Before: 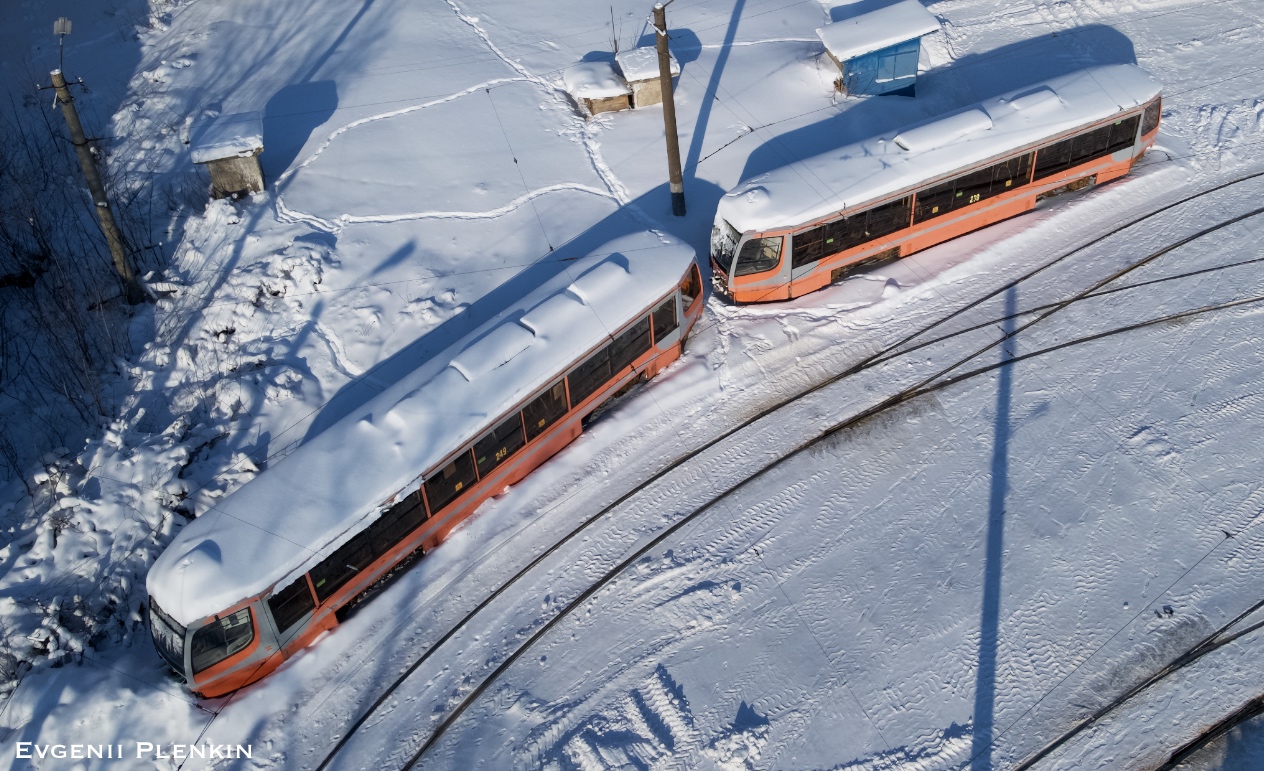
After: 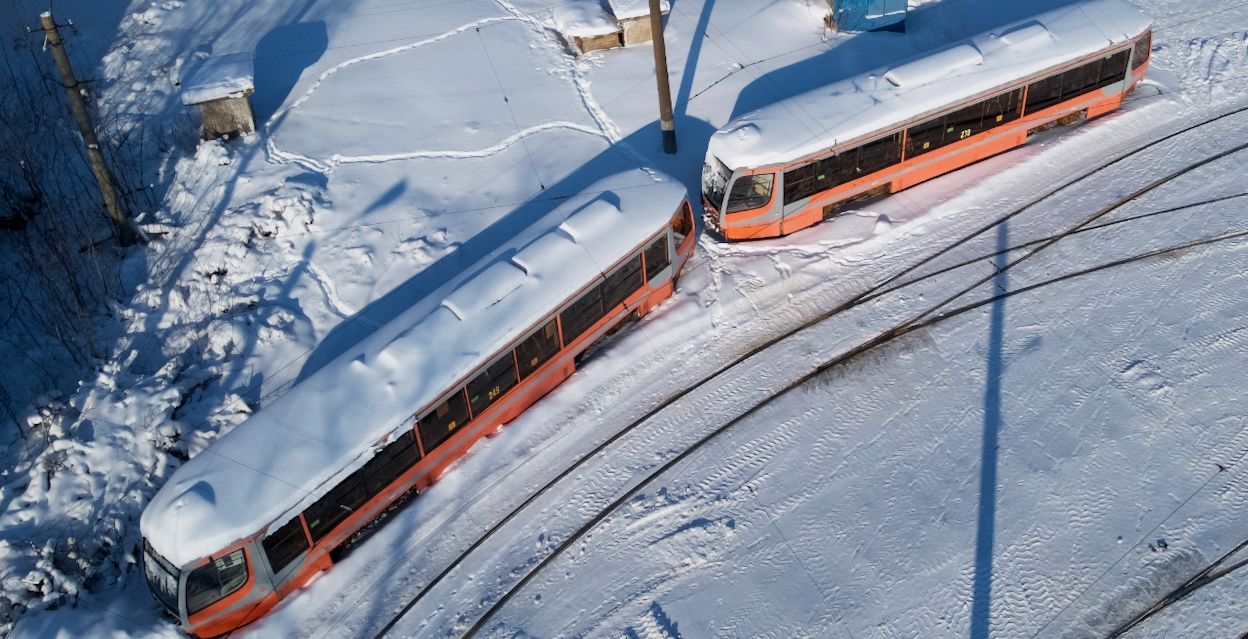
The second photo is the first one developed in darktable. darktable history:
white balance: emerald 1
rotate and perspective: rotation -0.45°, automatic cropping original format, crop left 0.008, crop right 0.992, crop top 0.012, crop bottom 0.988
crop: top 7.625%, bottom 8.027%
